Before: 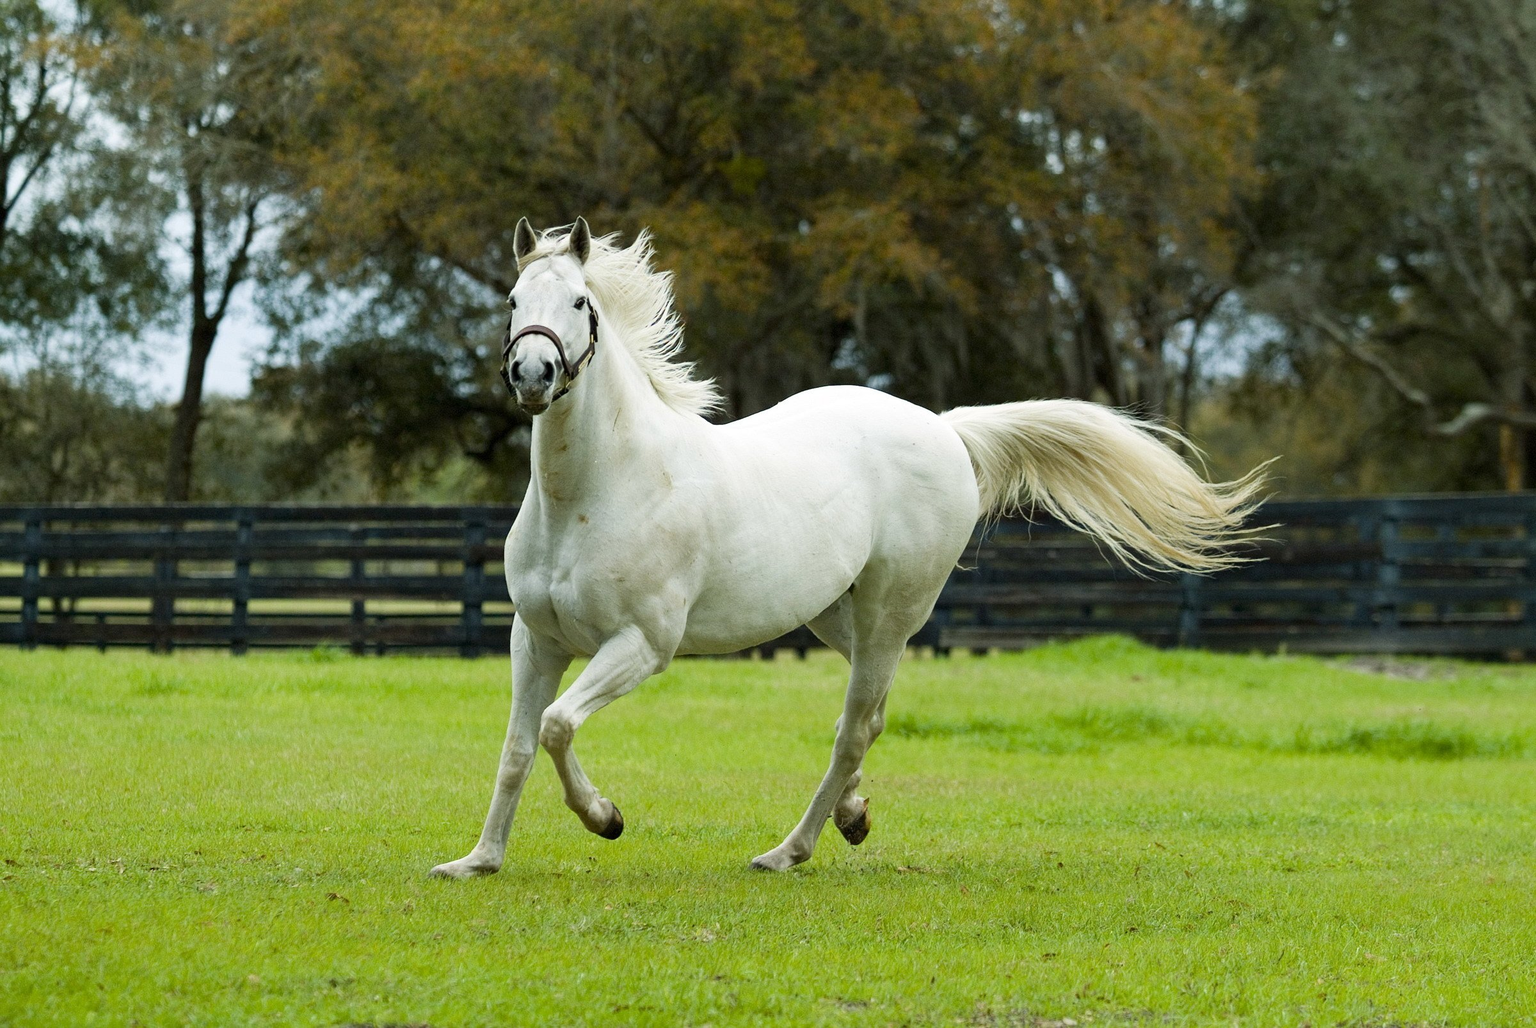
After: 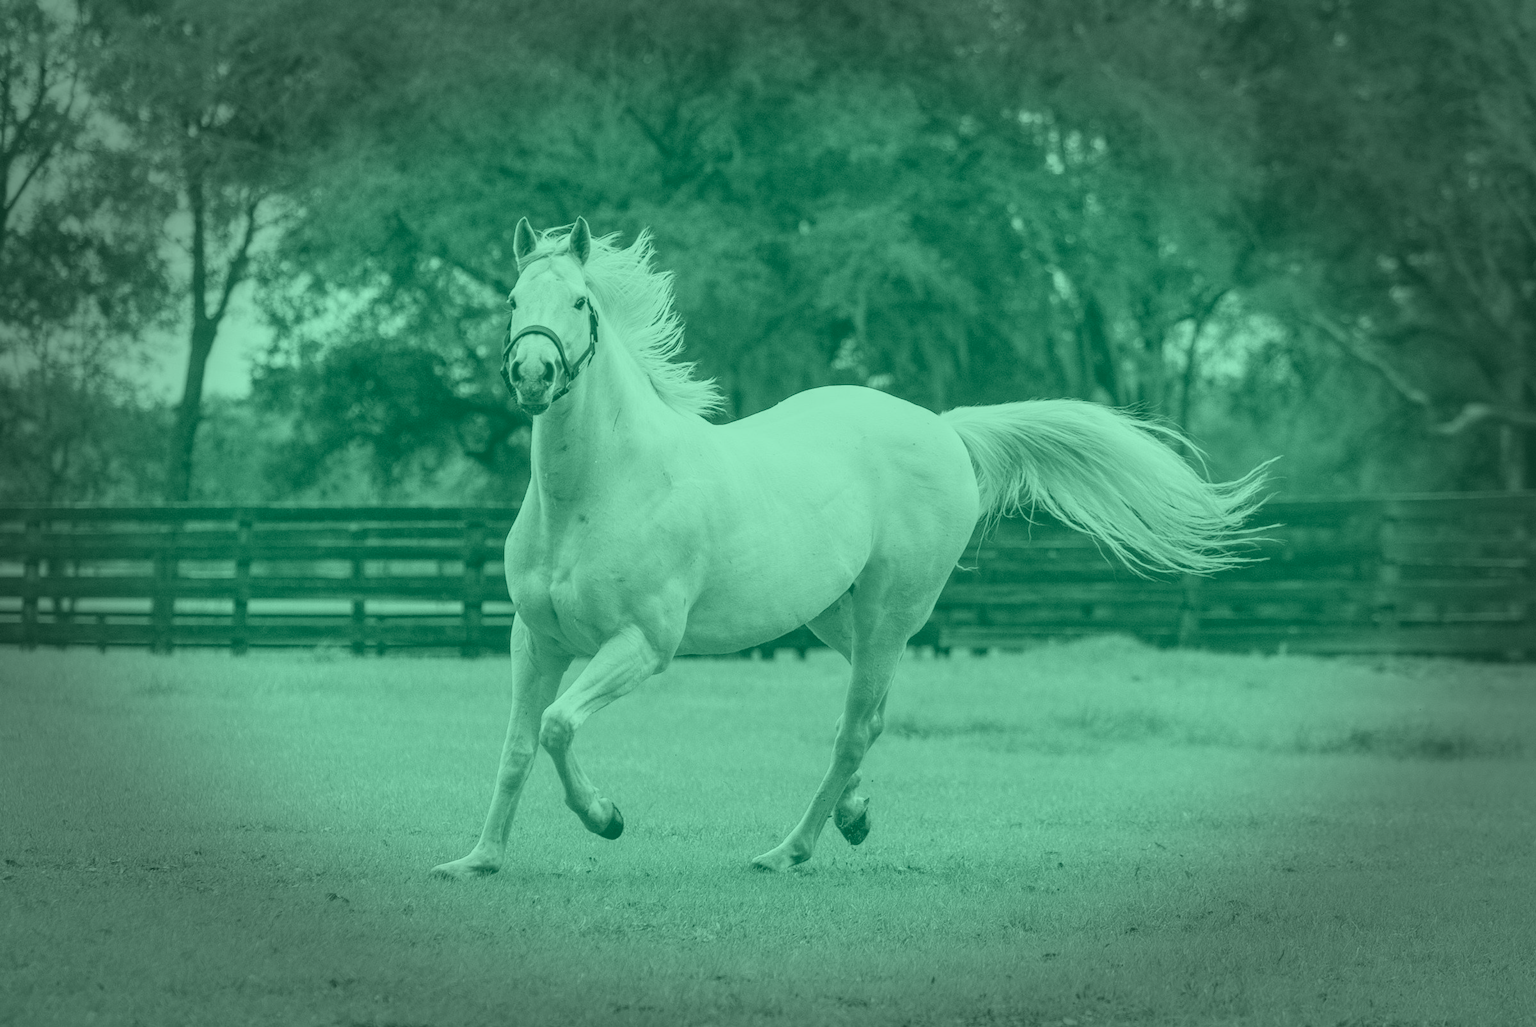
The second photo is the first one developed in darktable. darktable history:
colorize: hue 147.6°, saturation 65%, lightness 21.64%
local contrast: detail 150%
vignetting: fall-off start 66.7%, fall-off radius 39.74%, brightness -0.576, saturation -0.258, automatic ratio true, width/height ratio 0.671, dithering 16-bit output
